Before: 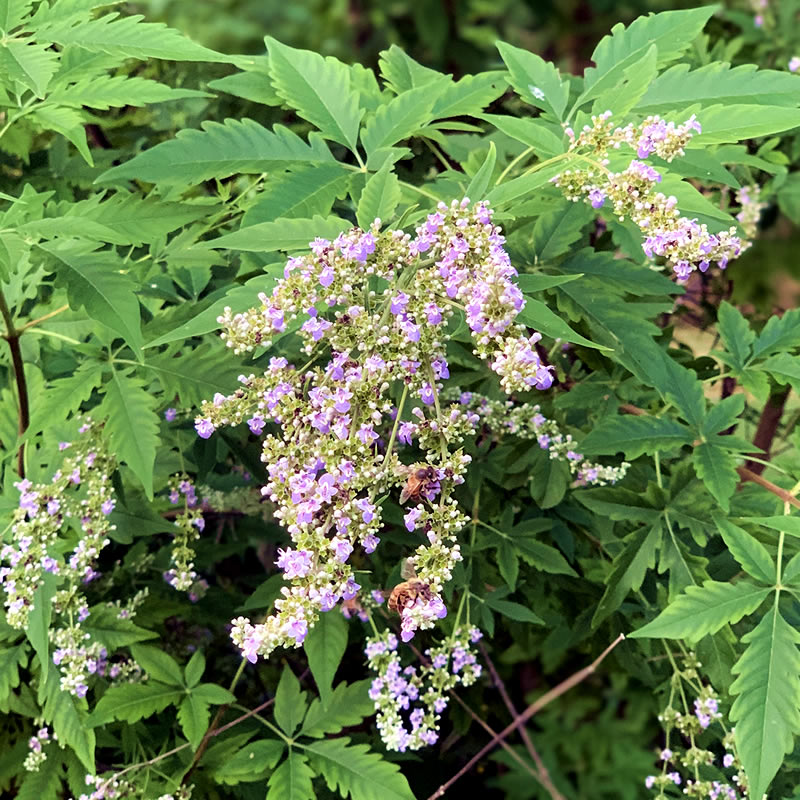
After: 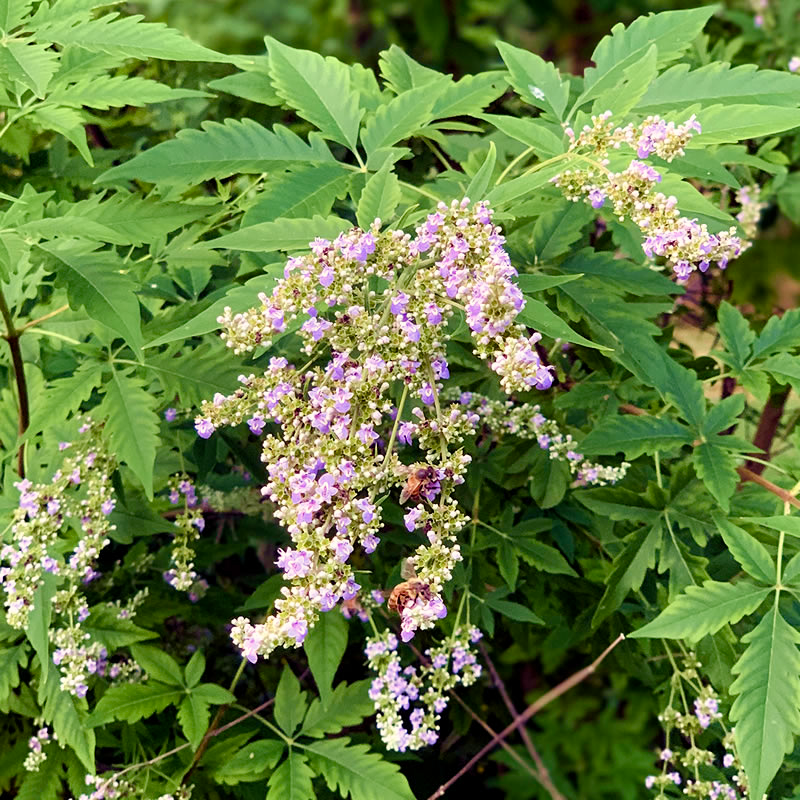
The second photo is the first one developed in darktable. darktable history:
color balance rgb: highlights gain › chroma 2.014%, highlights gain › hue 71.58°, perceptual saturation grading › global saturation 20%, perceptual saturation grading › highlights -25.595%, perceptual saturation grading › shadows 24.024%
